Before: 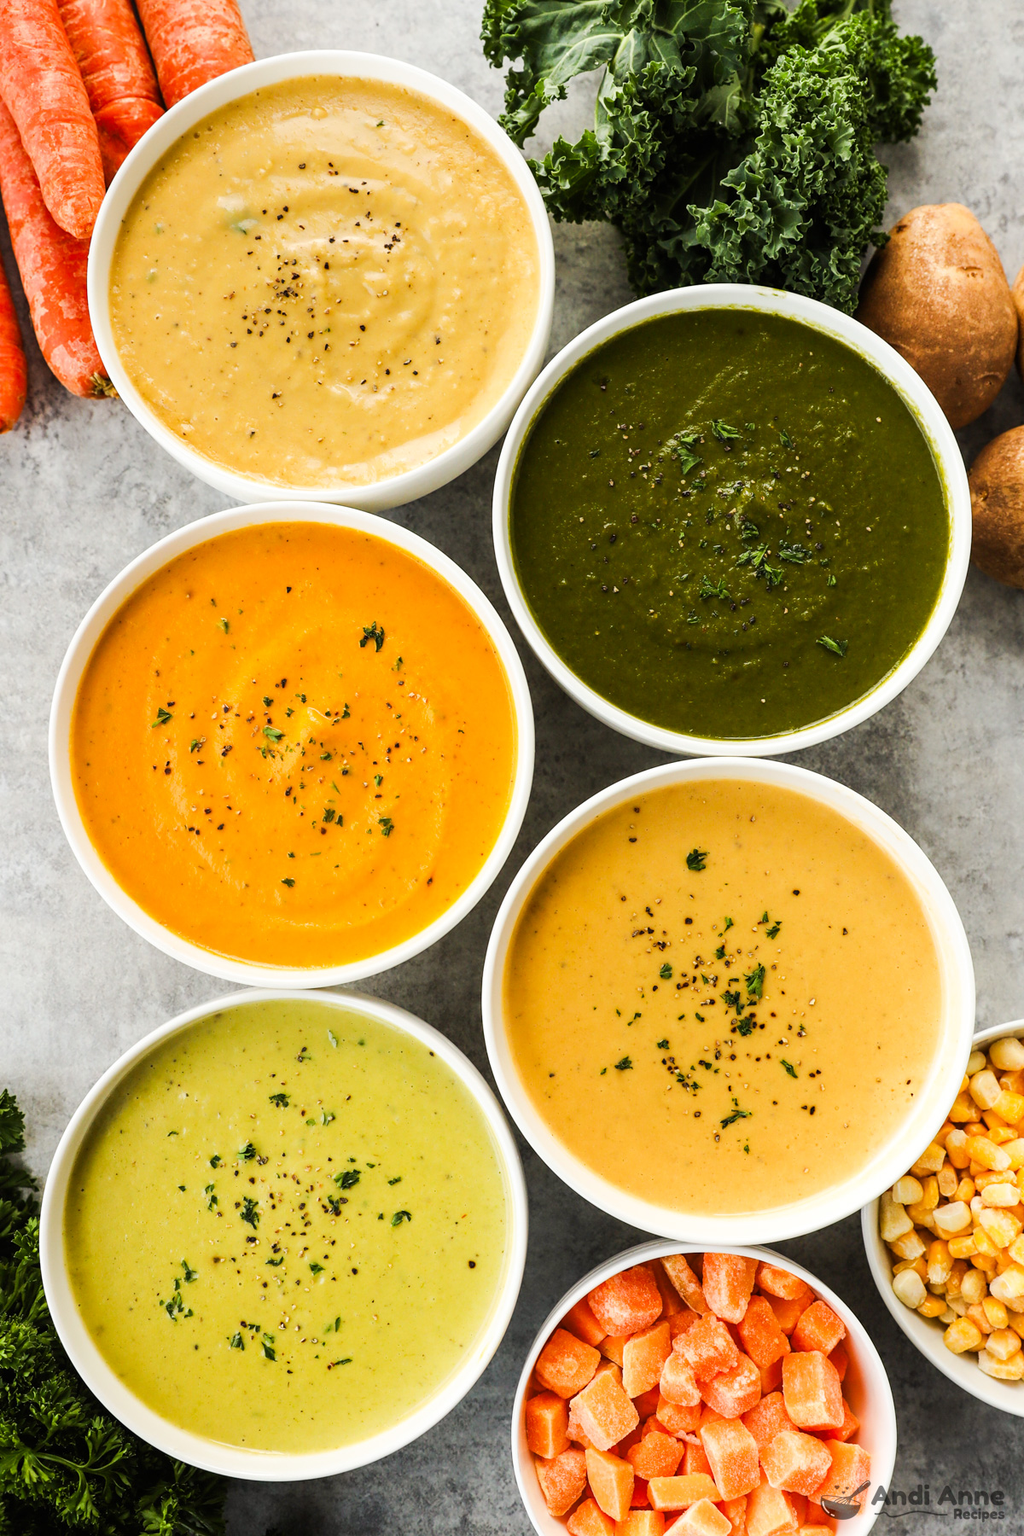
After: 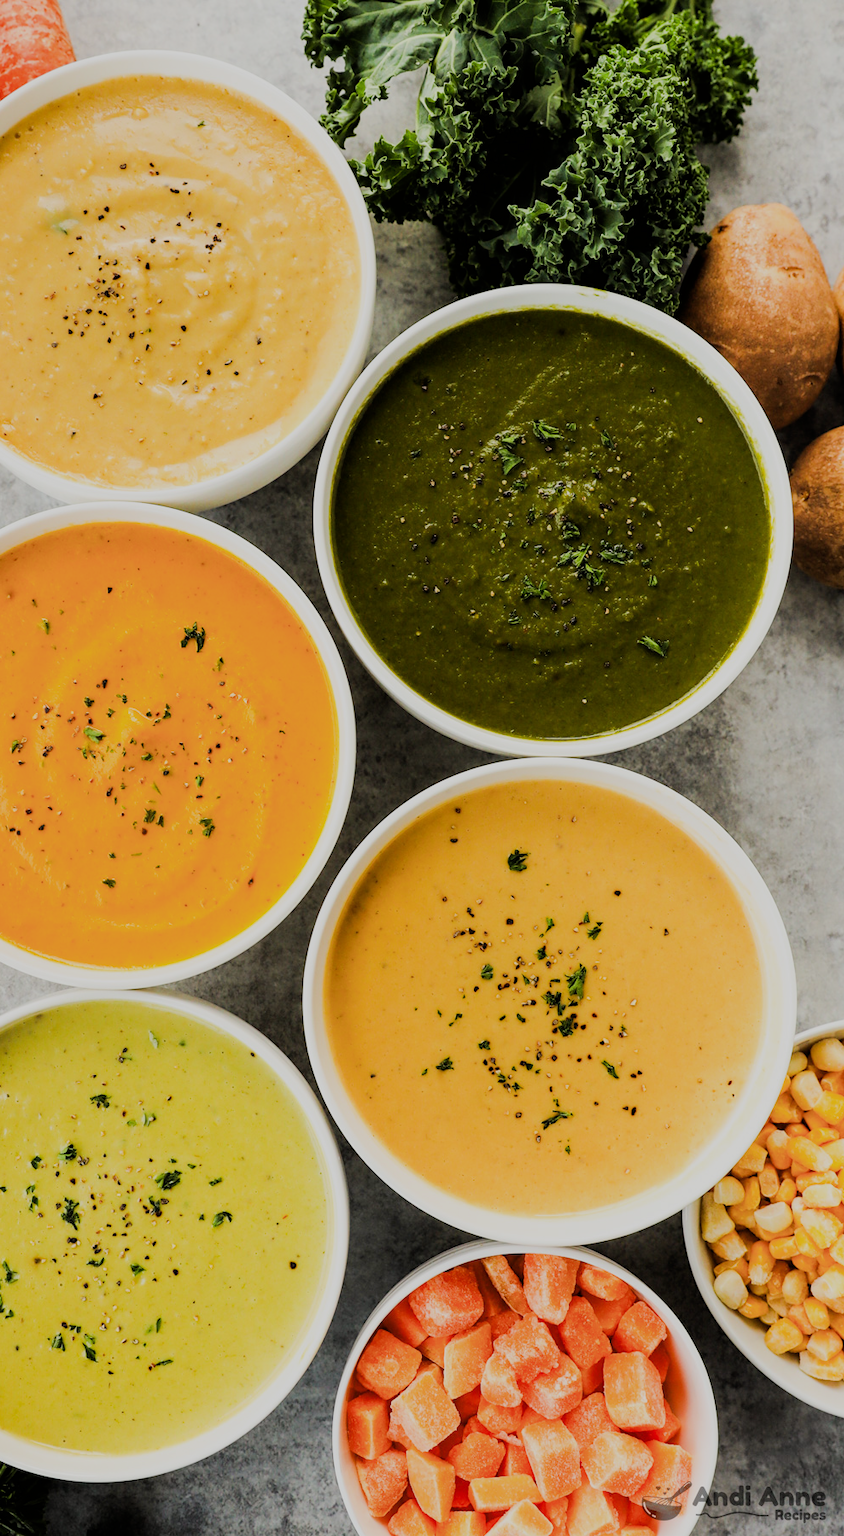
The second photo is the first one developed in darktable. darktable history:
filmic rgb: black relative exposure -6.98 EV, white relative exposure 5.63 EV, hardness 2.86
crop: left 17.582%, bottom 0.031%
